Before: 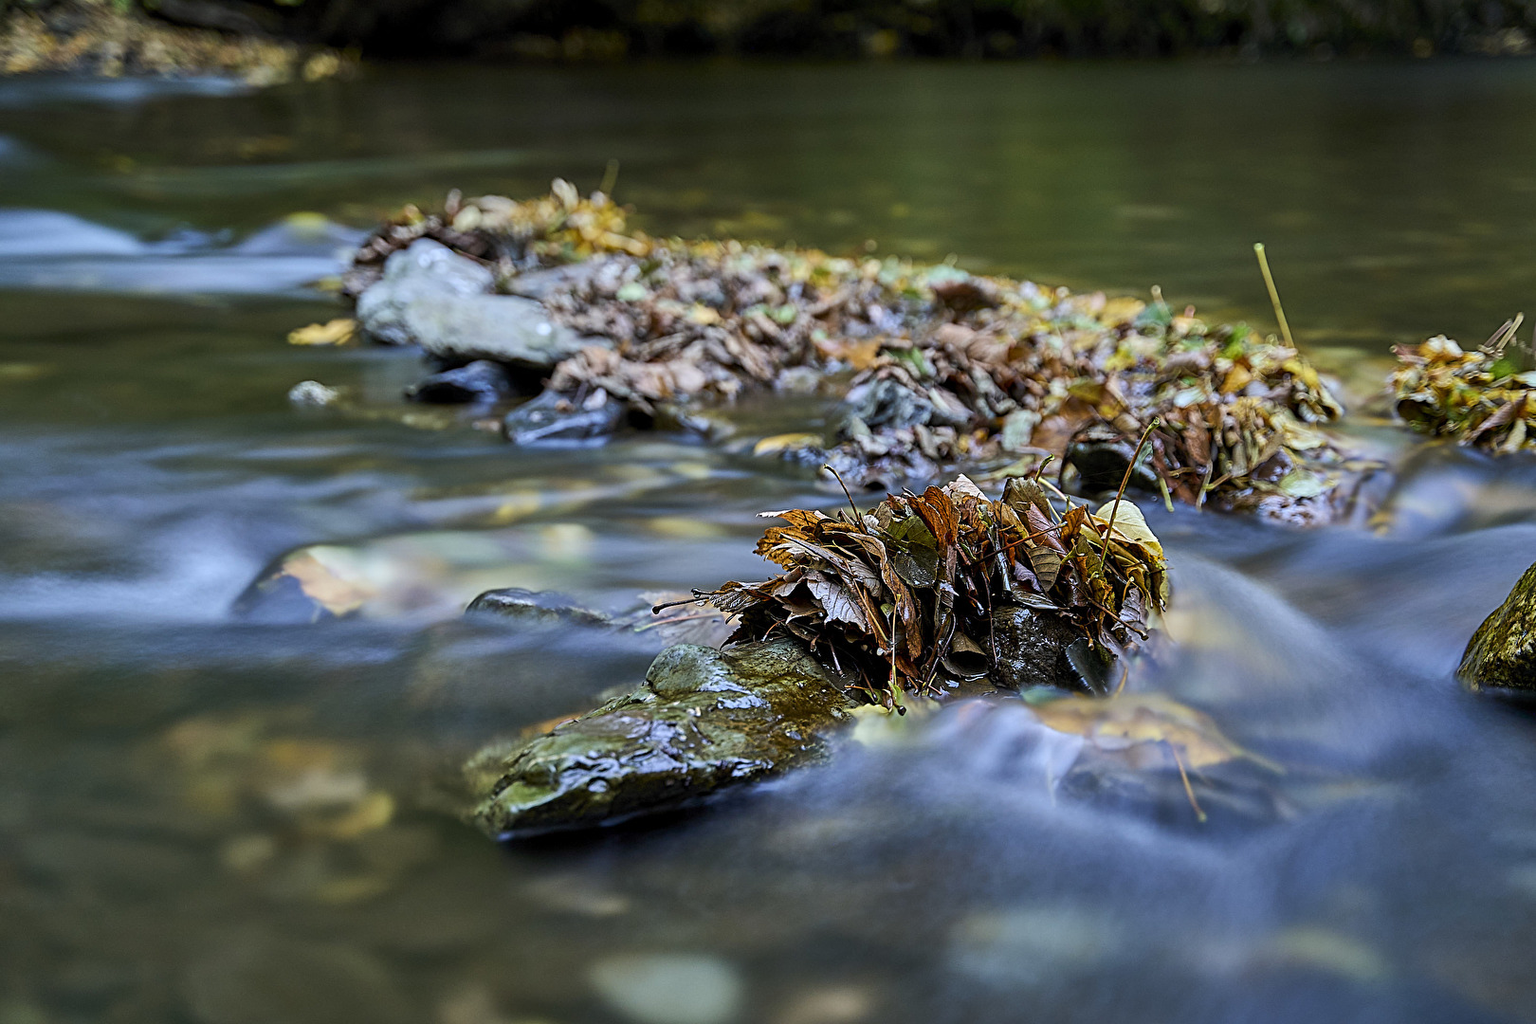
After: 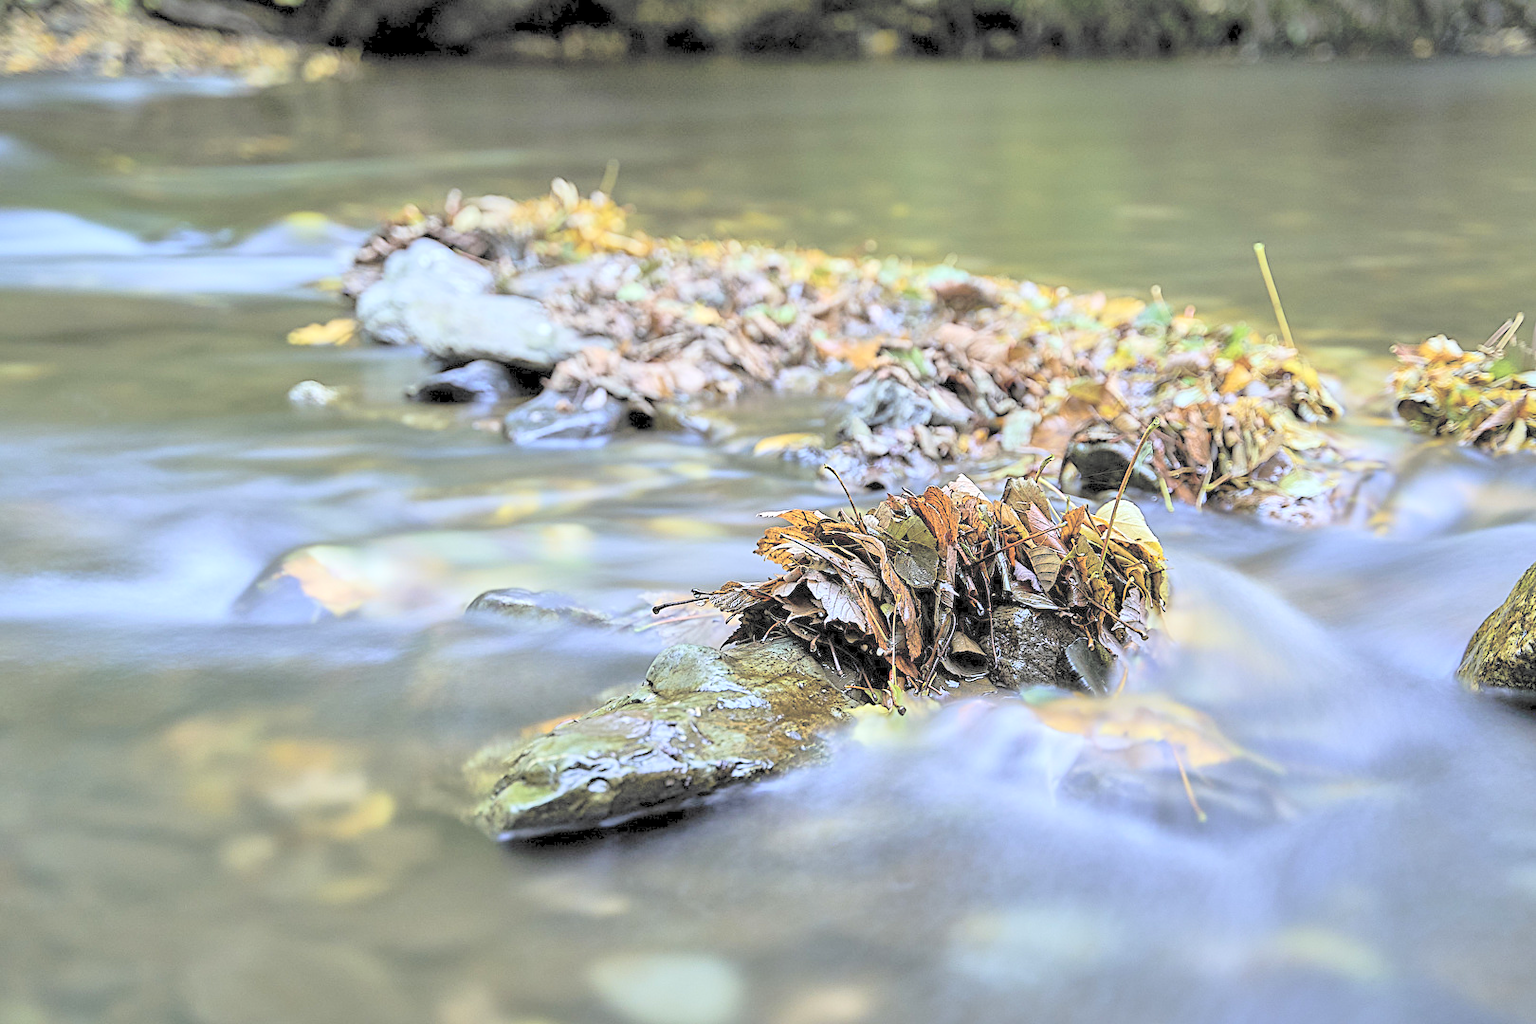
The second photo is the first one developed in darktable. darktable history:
local contrast: mode bilateral grid, contrast 21, coarseness 49, detail 121%, midtone range 0.2
contrast brightness saturation: brightness 0.987
